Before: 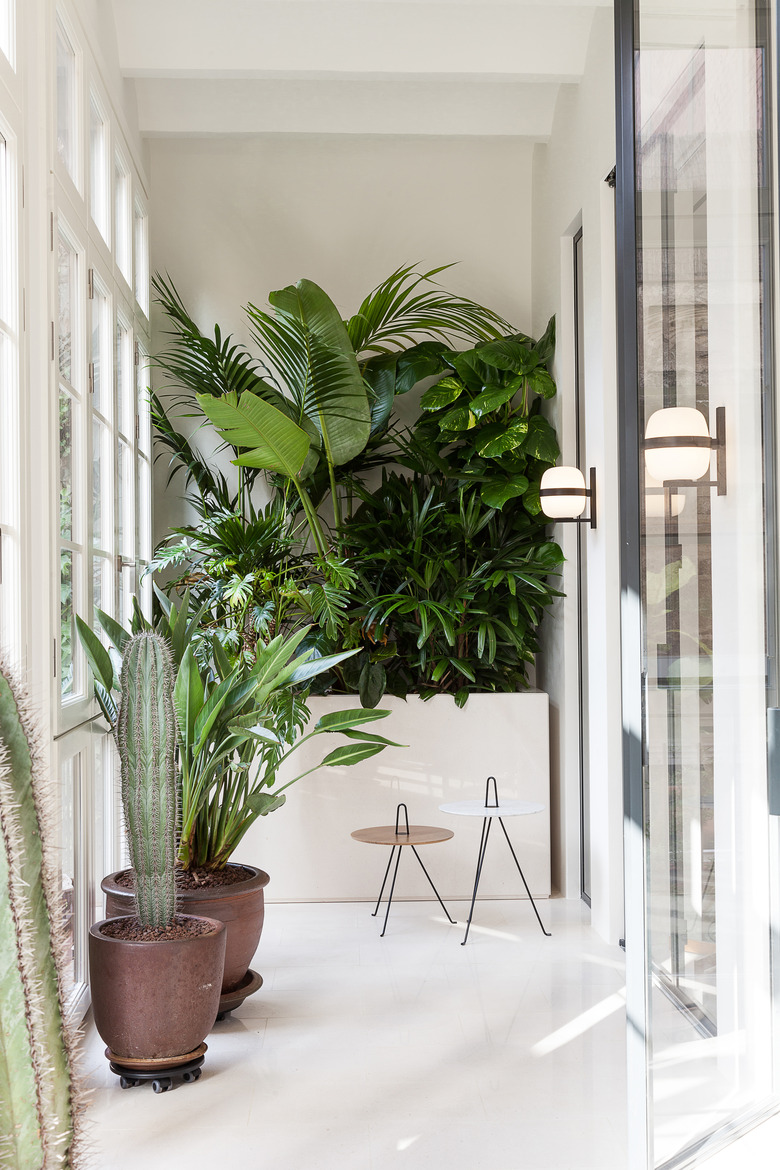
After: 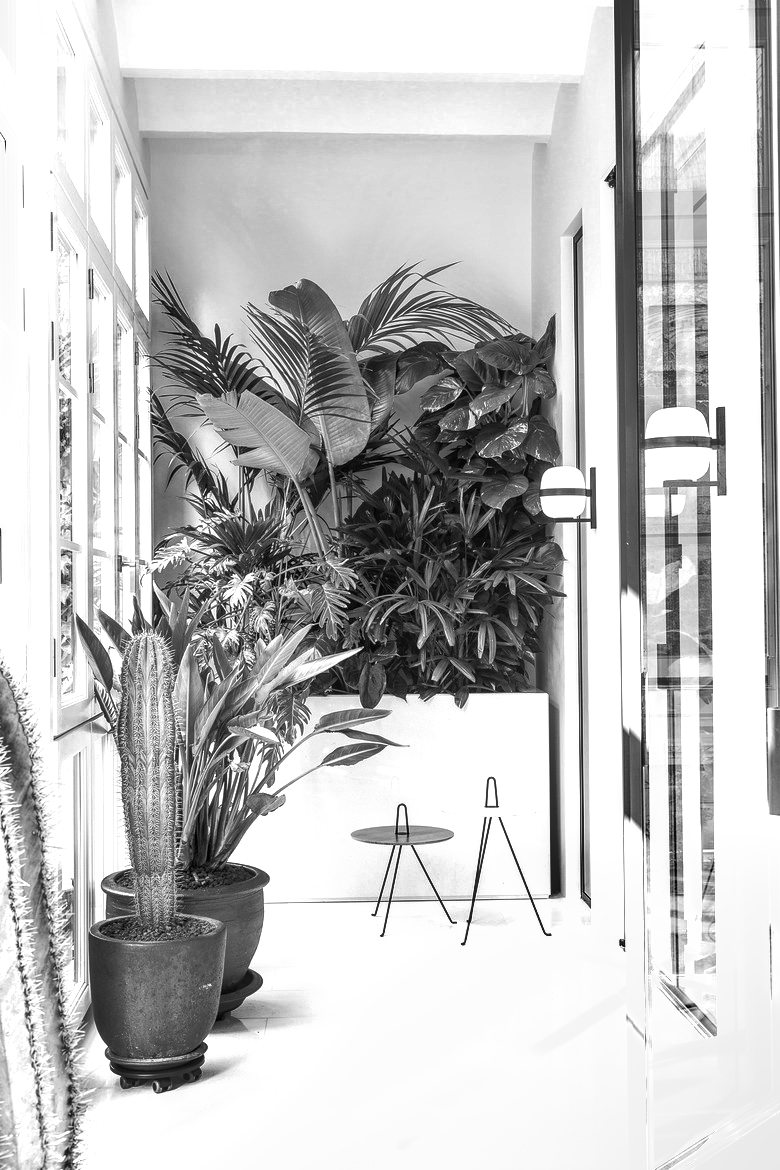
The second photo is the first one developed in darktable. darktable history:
exposure: black level correction 0, exposure 0.7 EV, compensate exposure bias true, compensate highlight preservation false
local contrast: on, module defaults
monochrome: on, module defaults
shadows and highlights: soften with gaussian
contrast brightness saturation: saturation 0.5
